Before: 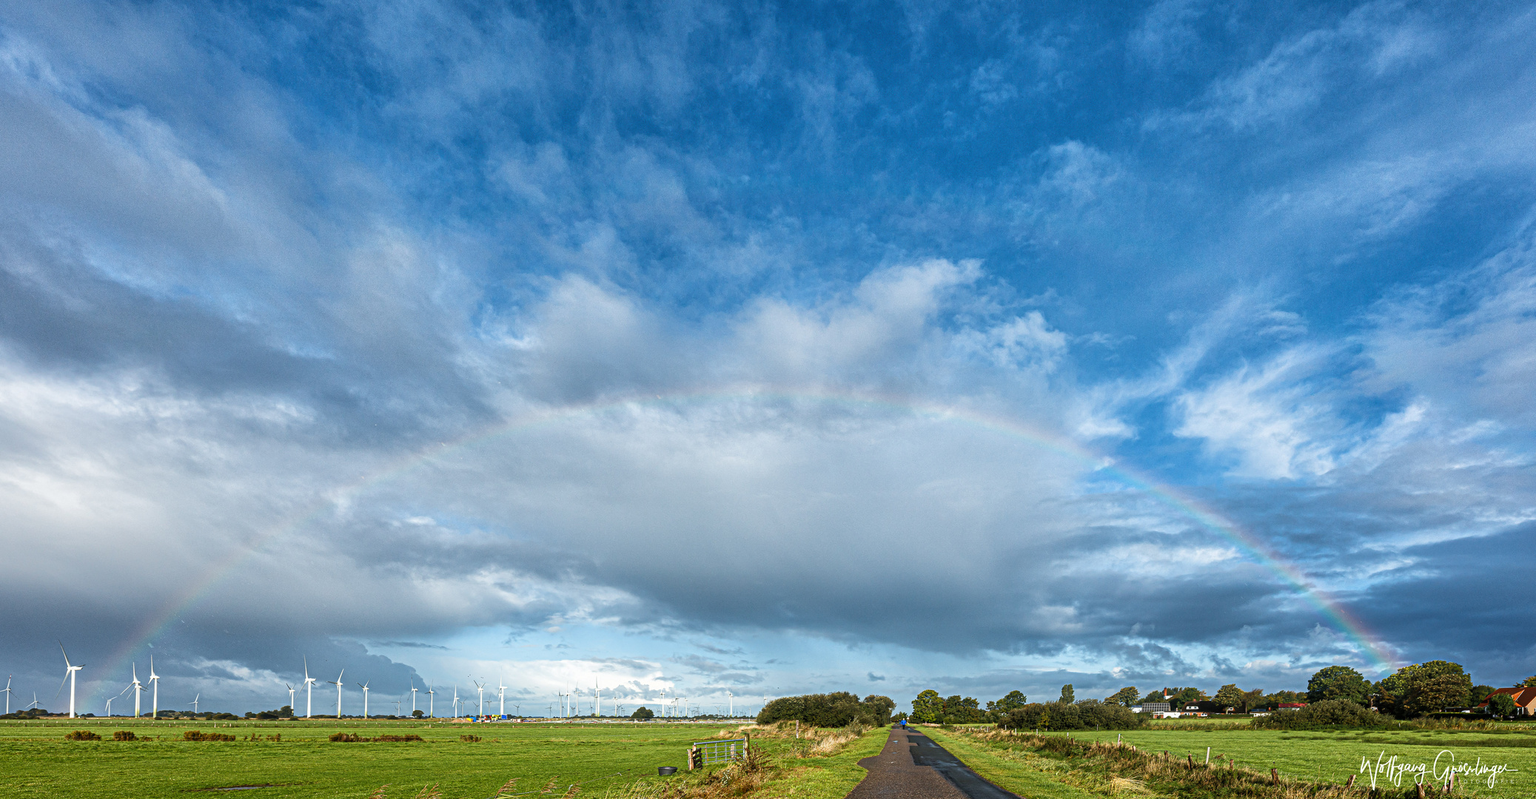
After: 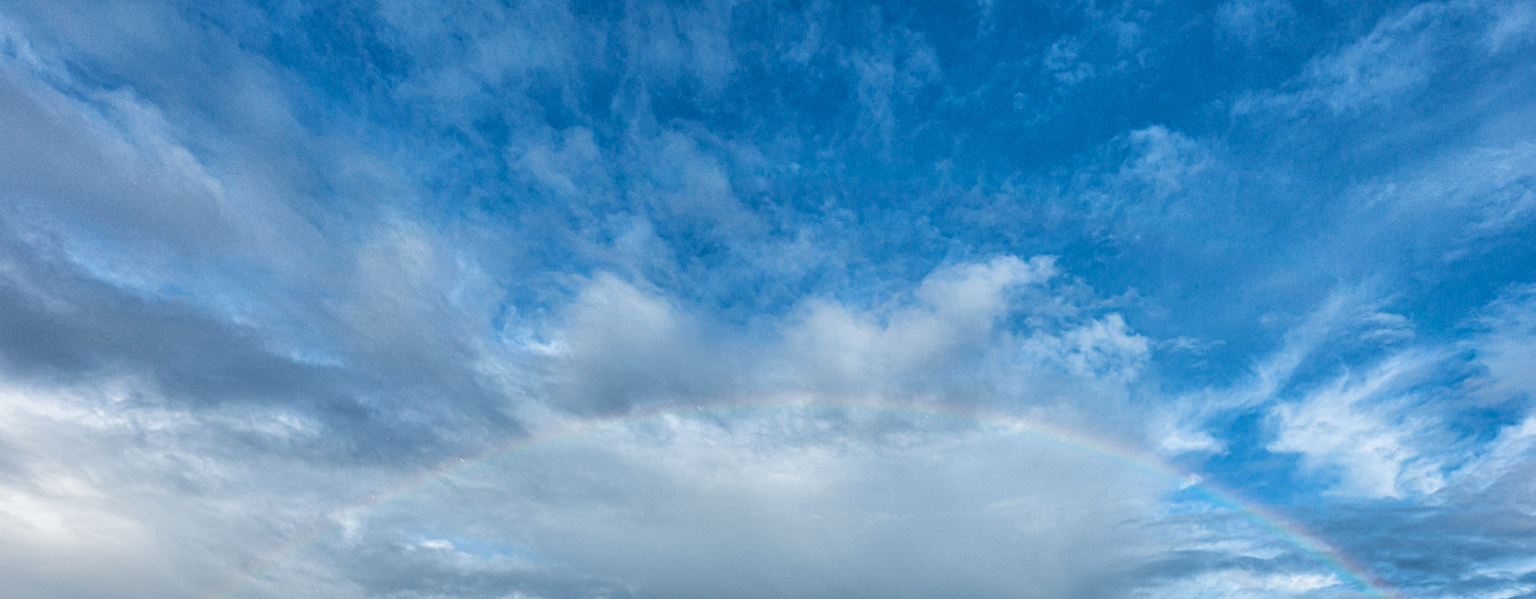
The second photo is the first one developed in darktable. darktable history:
crop: left 1.603%, top 3.443%, right 7.656%, bottom 28.453%
haze removal: compatibility mode true, adaptive false
